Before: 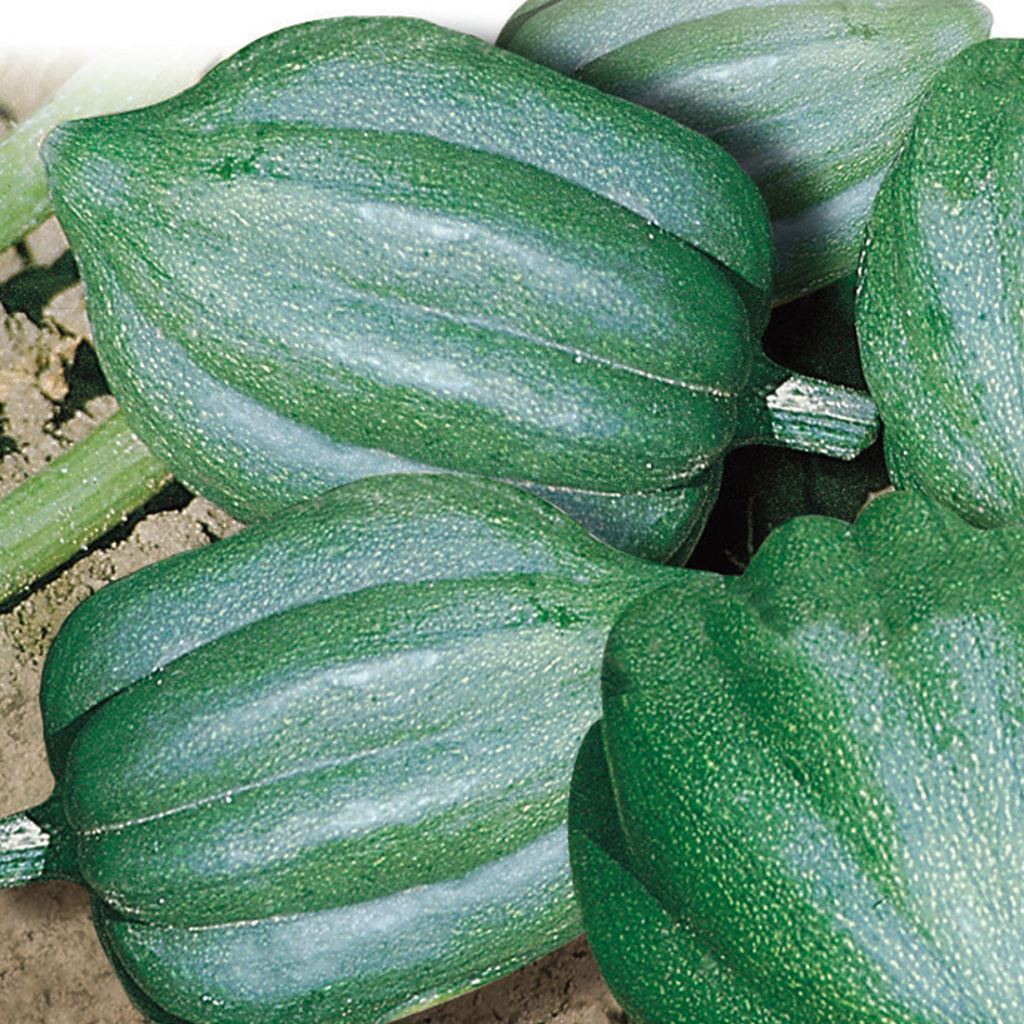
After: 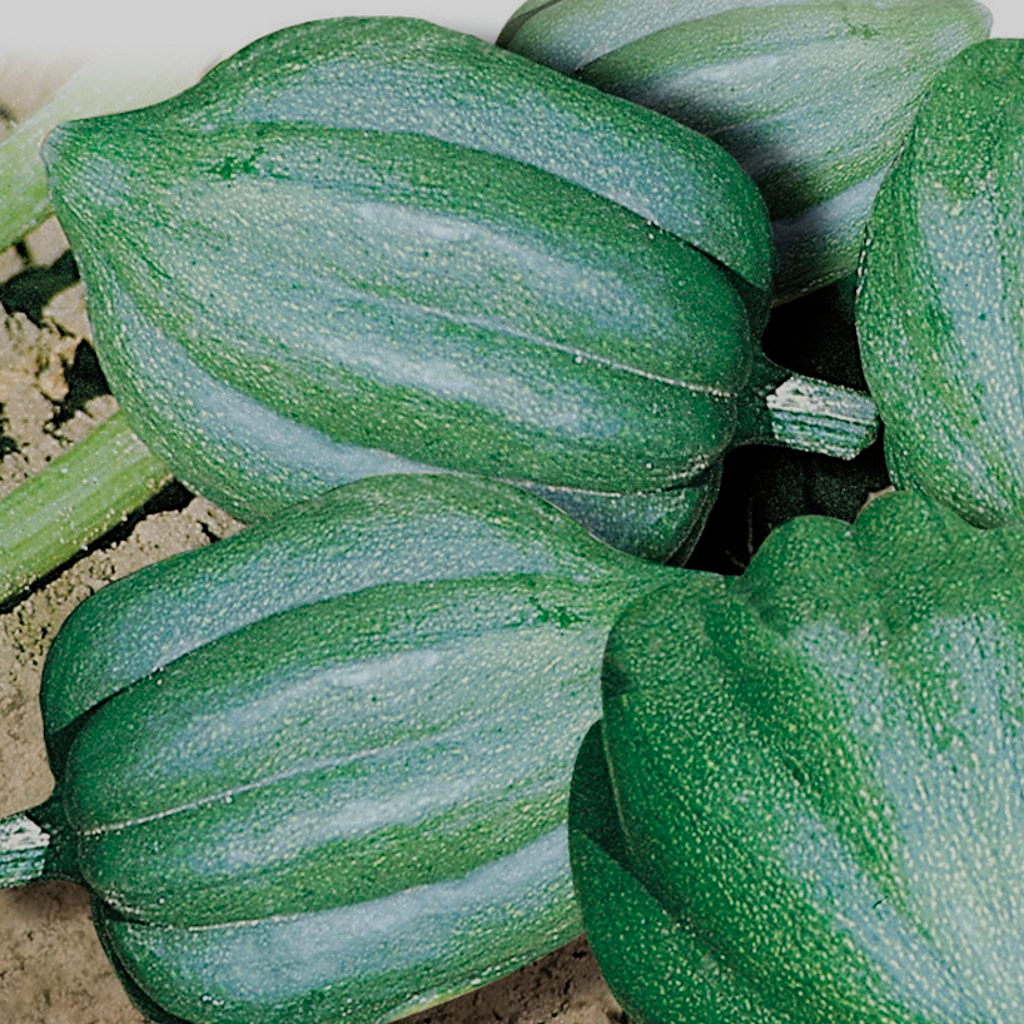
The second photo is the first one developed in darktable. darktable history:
filmic rgb: black relative exposure -7.32 EV, white relative exposure 5.09 EV, hardness 3.2
haze removal: compatibility mode true, adaptive false
